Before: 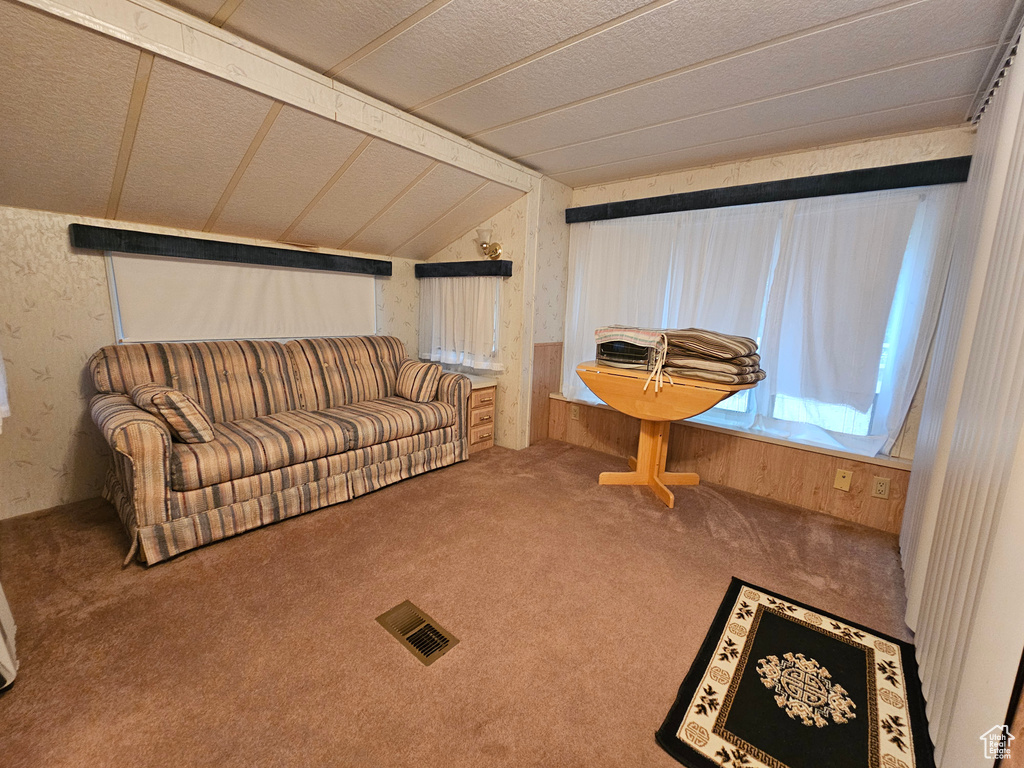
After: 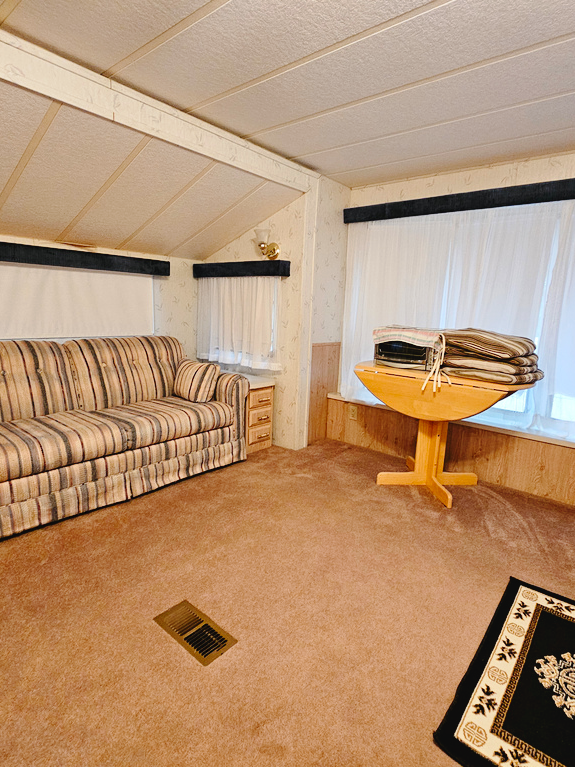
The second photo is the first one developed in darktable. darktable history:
tone curve: curves: ch0 [(0, 0) (0.003, 0.03) (0.011, 0.032) (0.025, 0.035) (0.044, 0.038) (0.069, 0.041) (0.1, 0.058) (0.136, 0.091) (0.177, 0.133) (0.224, 0.181) (0.277, 0.268) (0.335, 0.363) (0.399, 0.461) (0.468, 0.554) (0.543, 0.633) (0.623, 0.709) (0.709, 0.784) (0.801, 0.869) (0.898, 0.938) (1, 1)], preserve colors none
crop: left 21.682%, right 22.156%, bottom 0.007%
